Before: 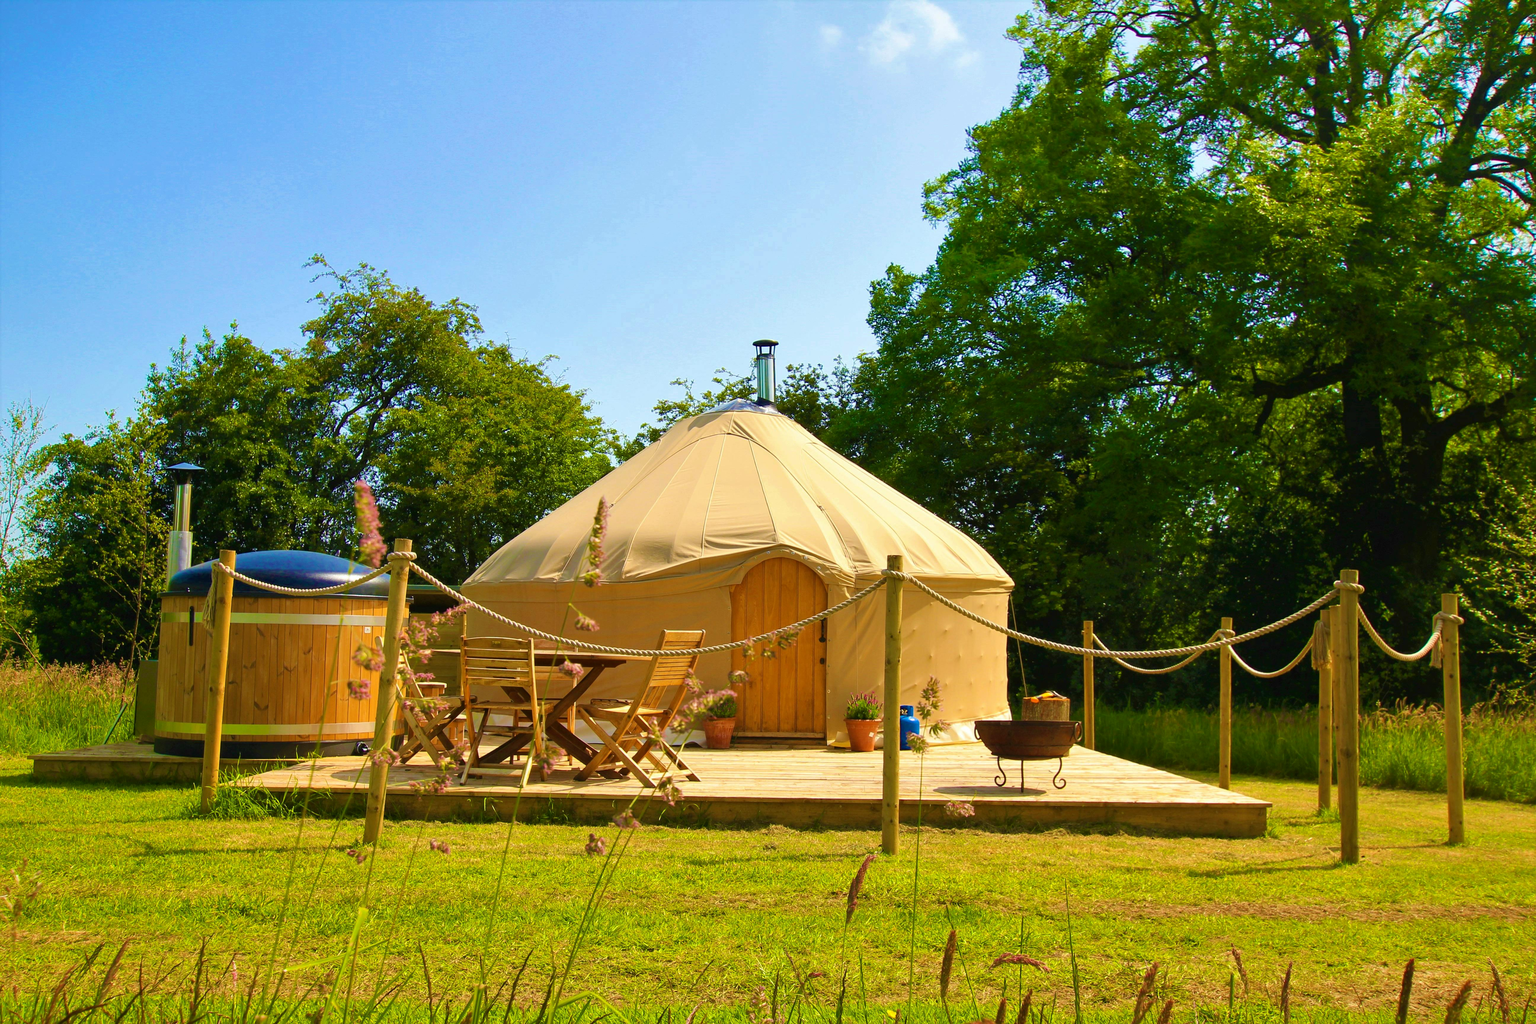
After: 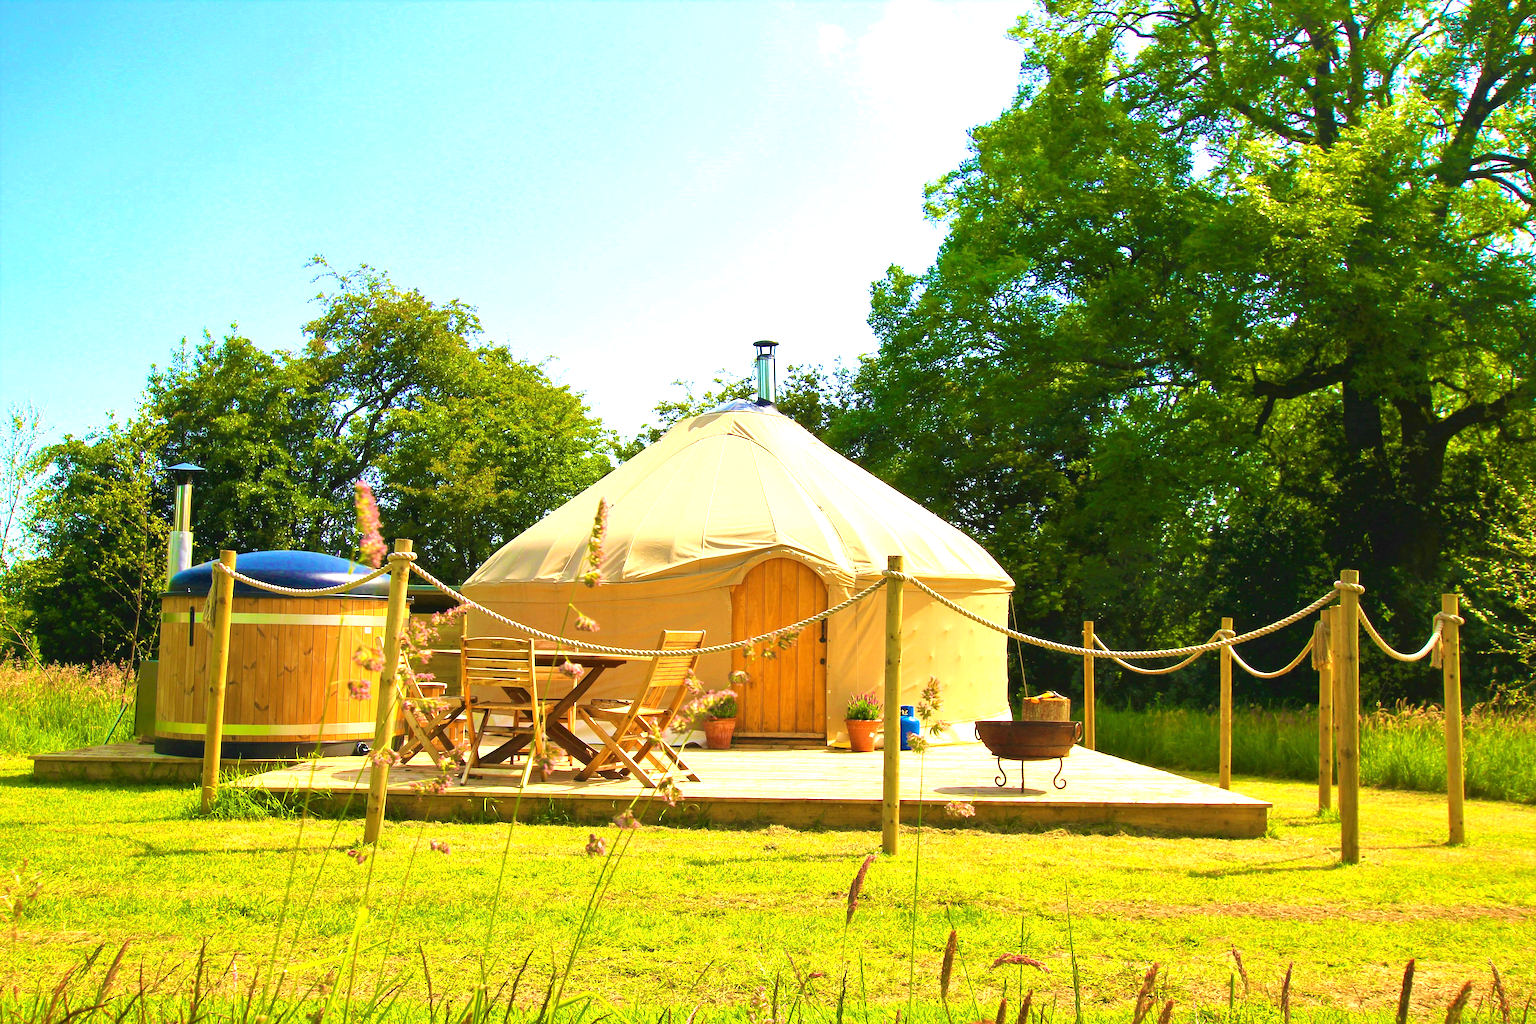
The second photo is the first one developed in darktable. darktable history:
exposure: black level correction 0, exposure 1.104 EV, compensate exposure bias true, compensate highlight preservation false
base curve: preserve colors none
